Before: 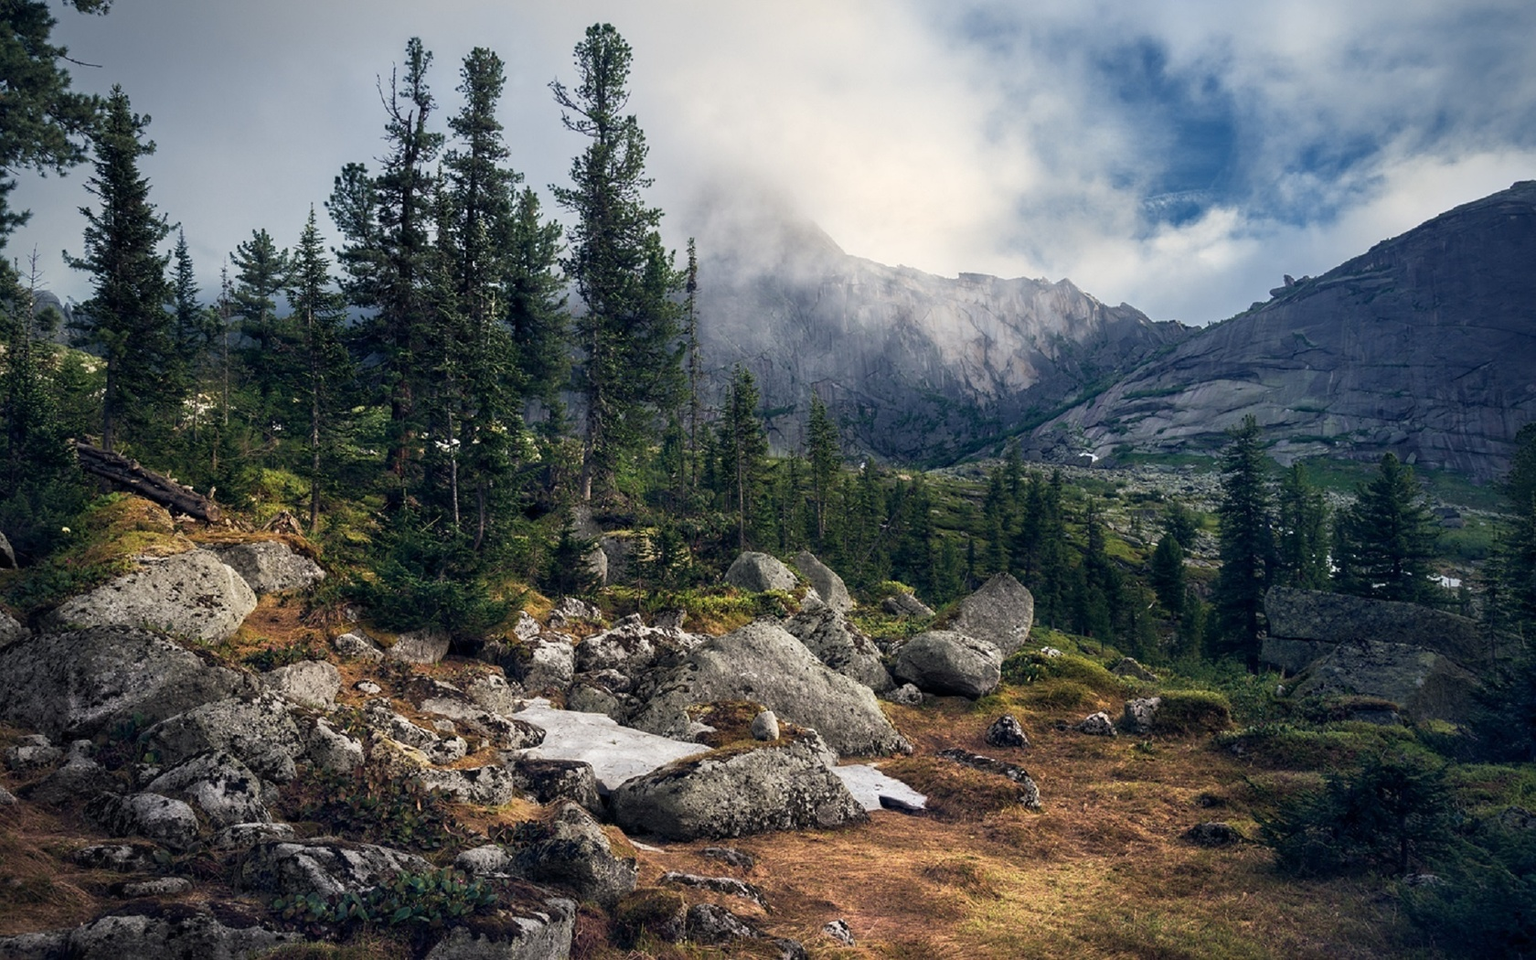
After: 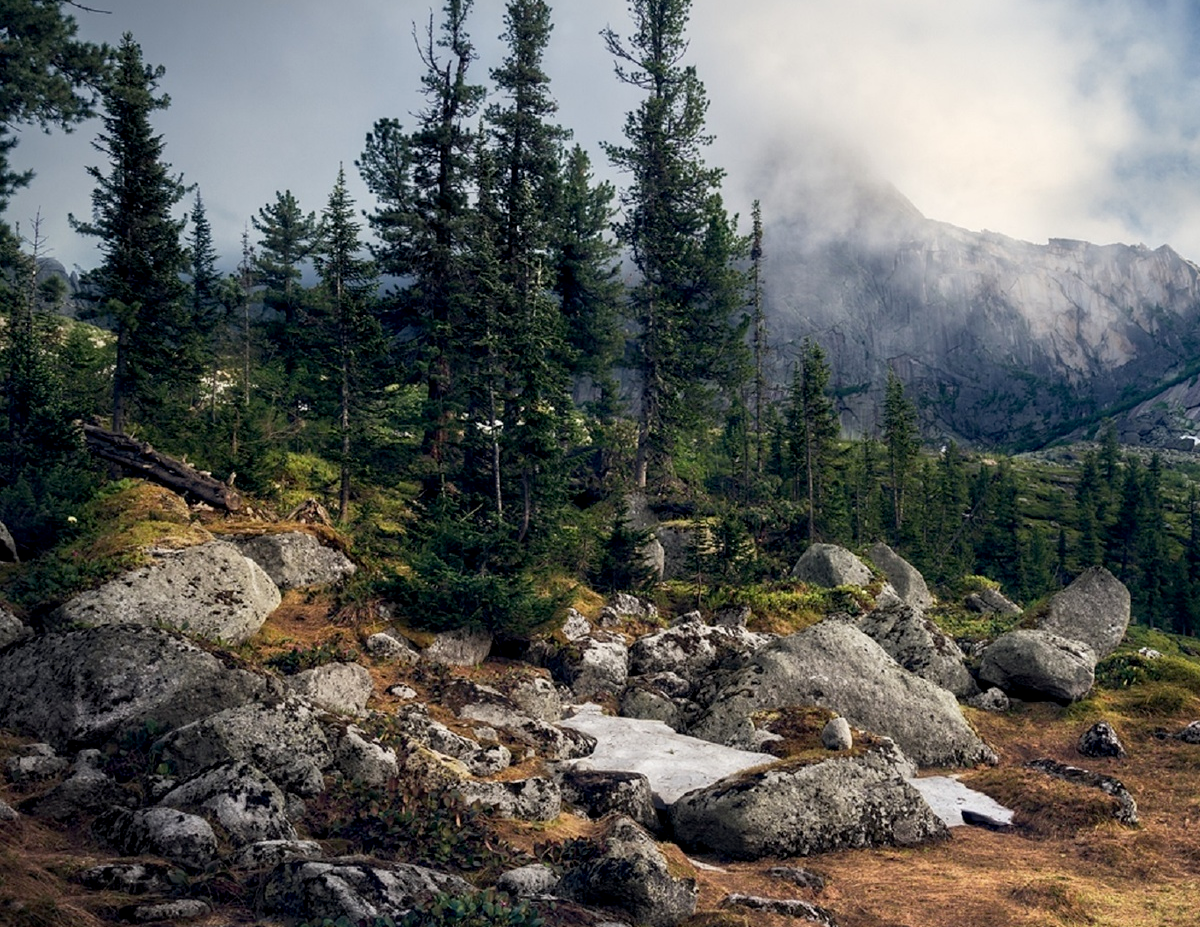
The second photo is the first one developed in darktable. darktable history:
exposure: black level correction 0.005, exposure 0.001 EV, compensate highlight preservation false
crop: top 5.803%, right 27.864%, bottom 5.804%
